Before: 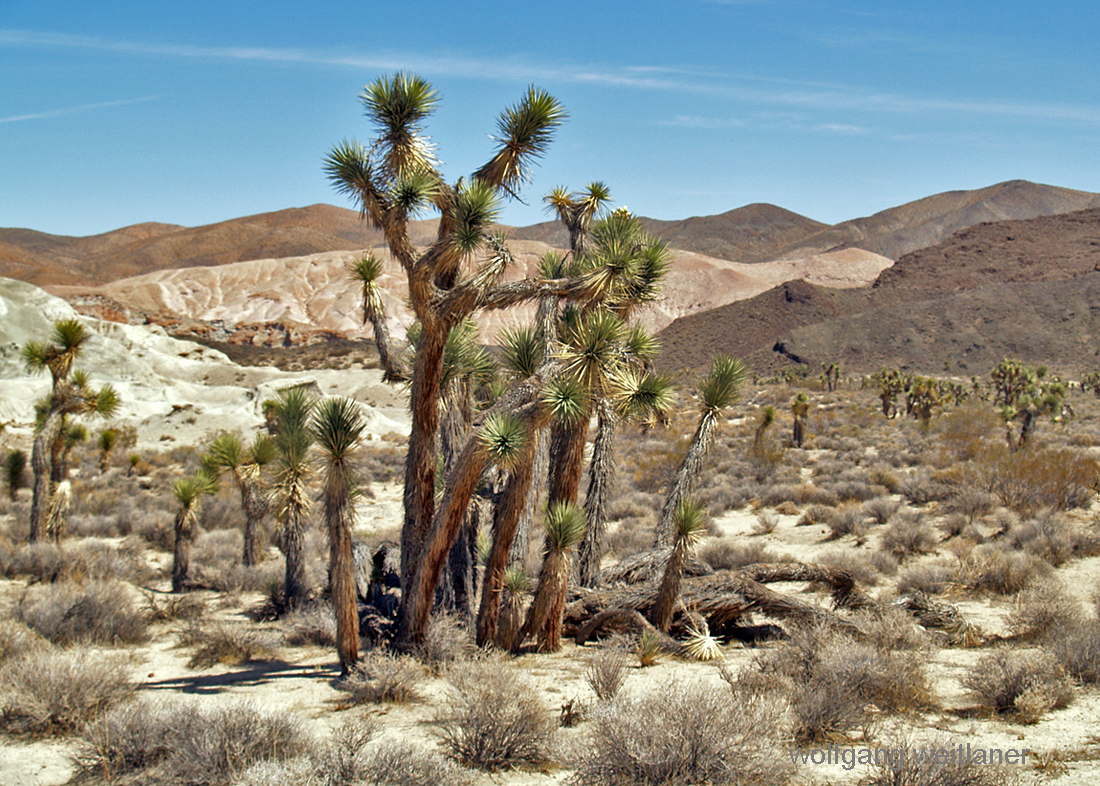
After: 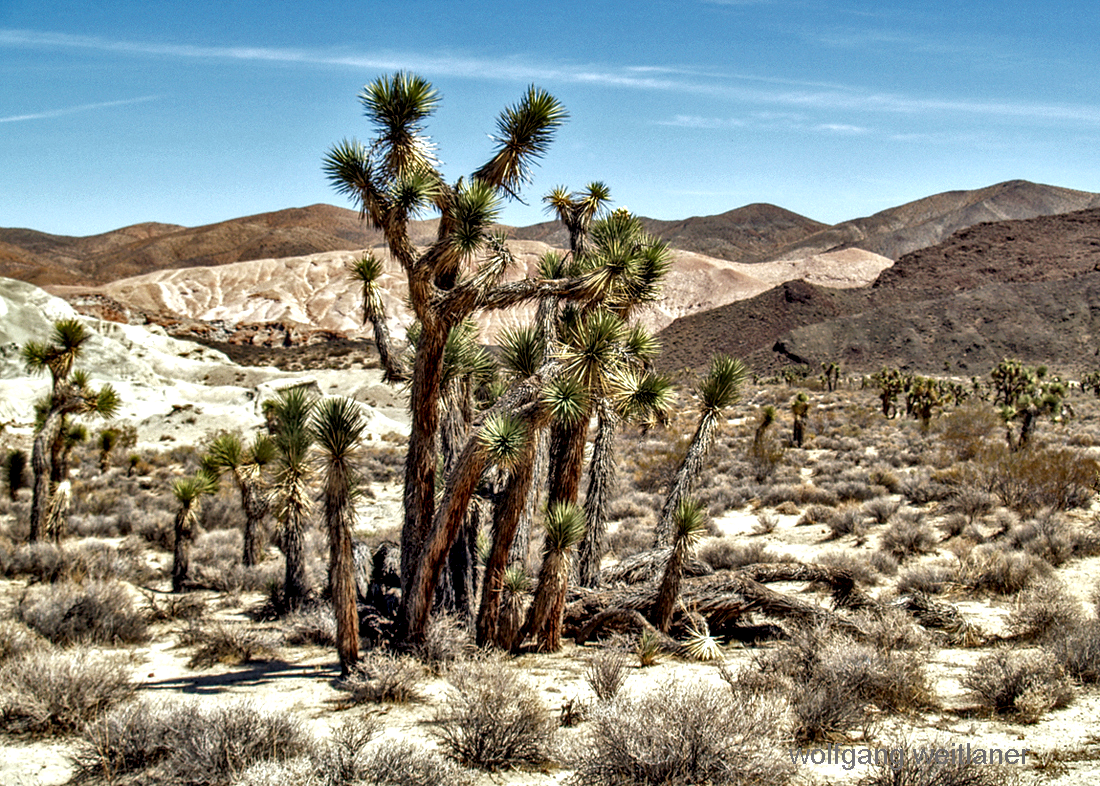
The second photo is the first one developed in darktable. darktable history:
local contrast: highlights 20%, detail 195%
